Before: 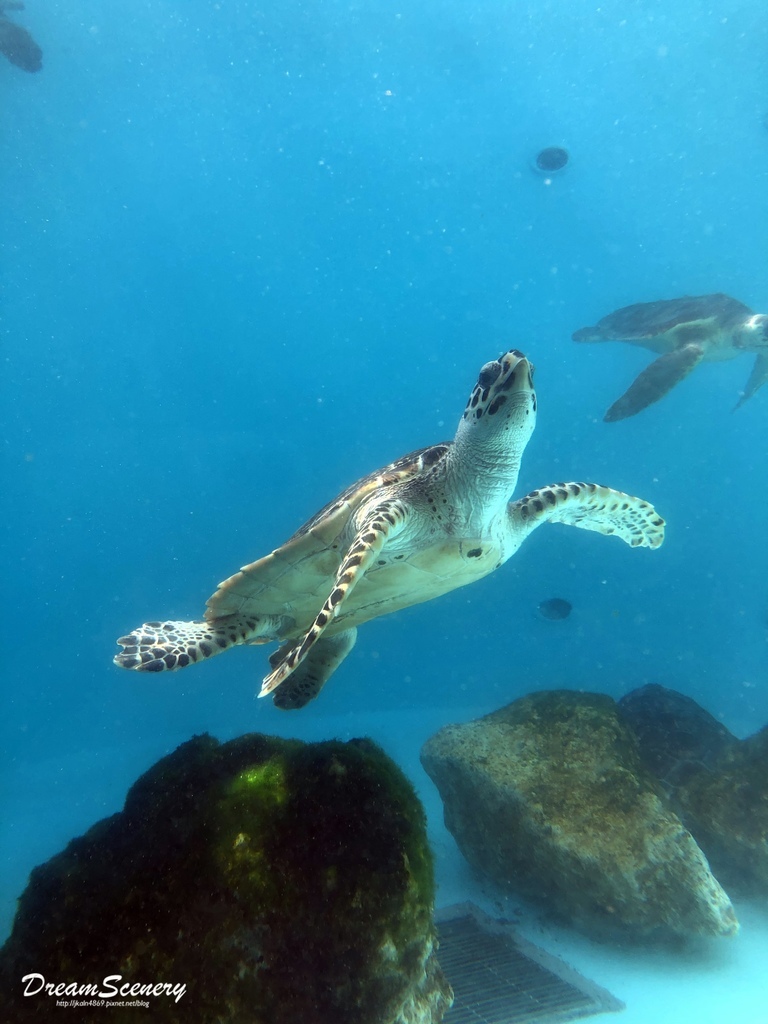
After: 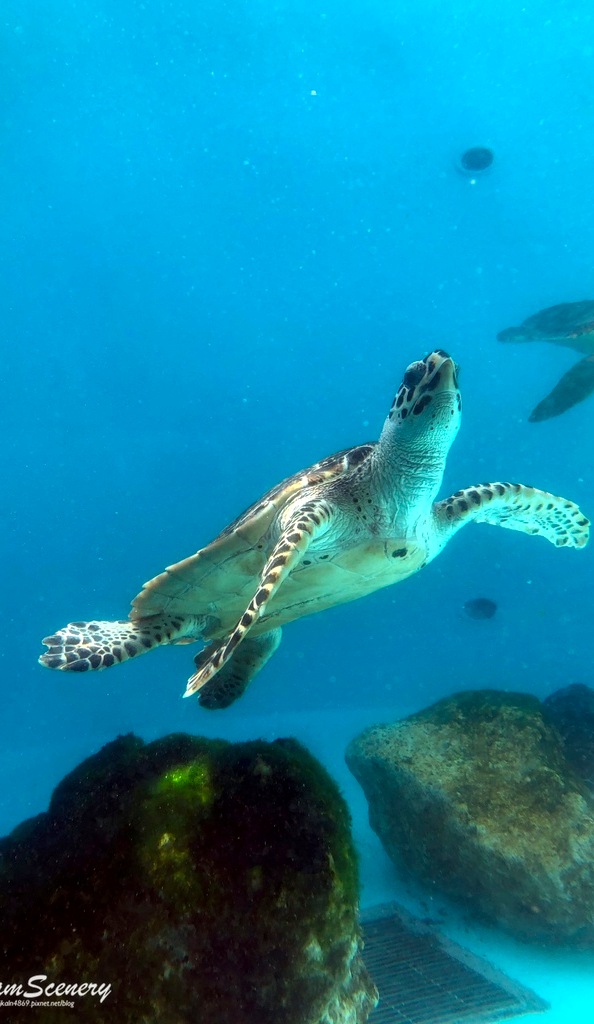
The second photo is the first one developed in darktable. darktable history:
contrast brightness saturation: saturation 0.1
local contrast: on, module defaults
crop: left 9.88%, right 12.664%
